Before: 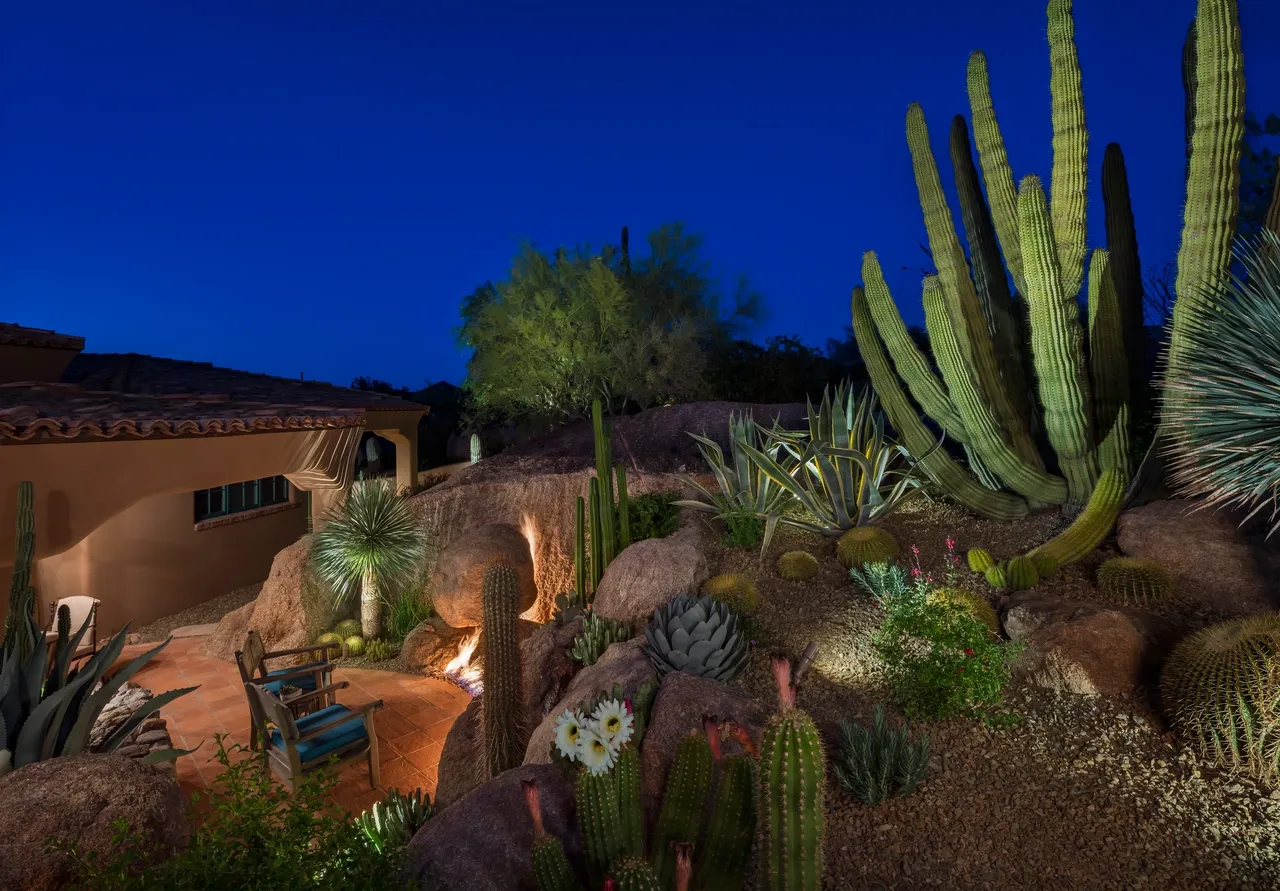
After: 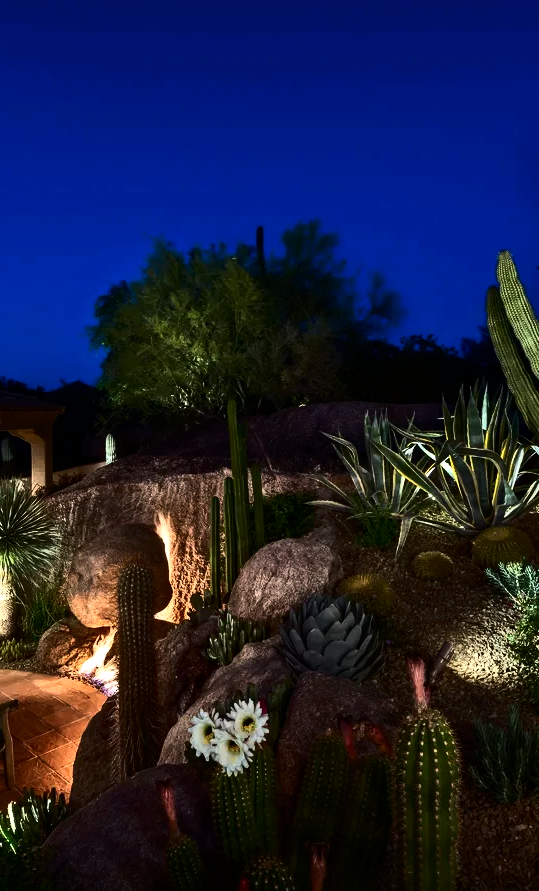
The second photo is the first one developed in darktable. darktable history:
tone equalizer: -8 EV -1.08 EV, -7 EV -1.01 EV, -6 EV -0.867 EV, -5 EV -0.578 EV, -3 EV 0.578 EV, -2 EV 0.867 EV, -1 EV 1.01 EV, +0 EV 1.08 EV, edges refinement/feathering 500, mask exposure compensation -1.57 EV, preserve details no
crop: left 28.583%, right 29.231%
contrast brightness saturation: contrast 0.28
